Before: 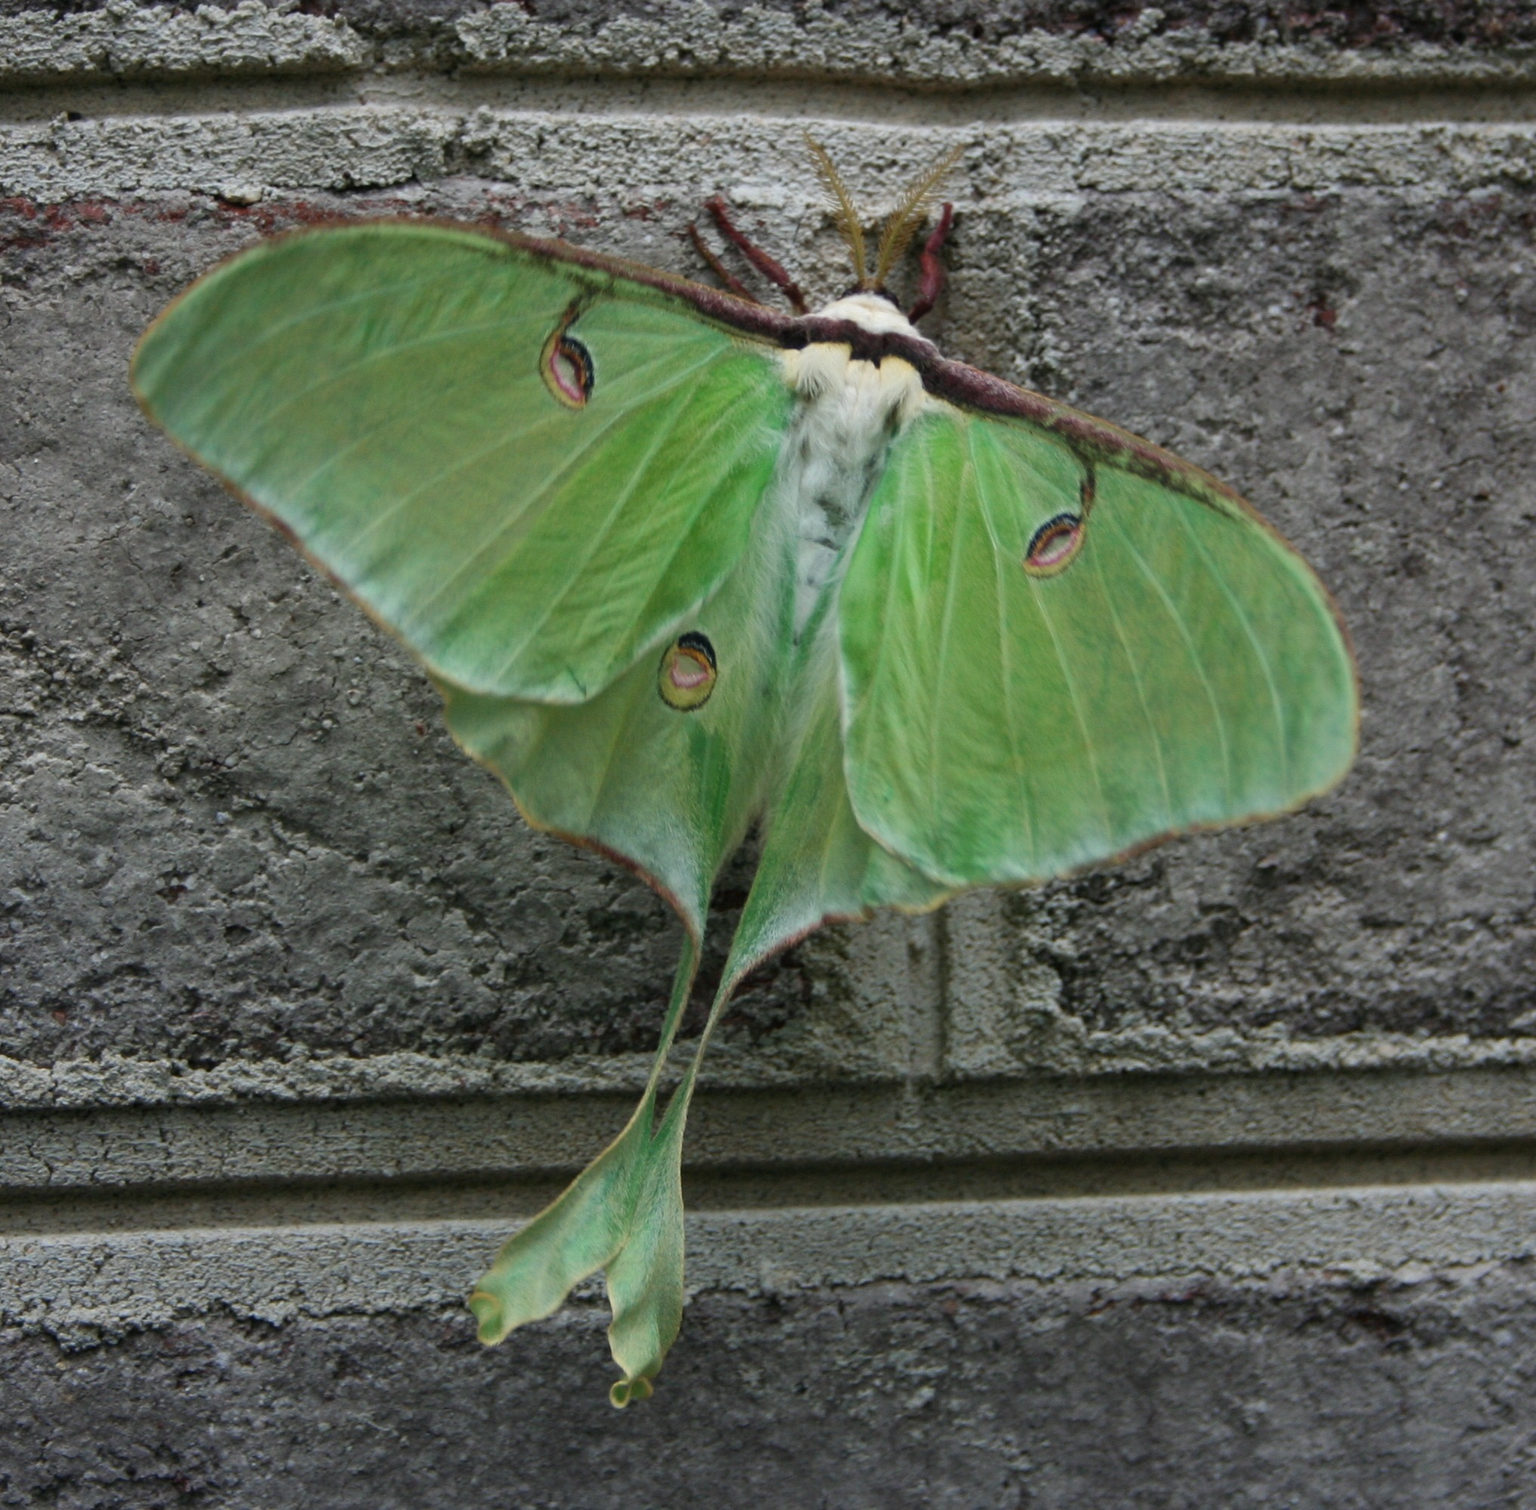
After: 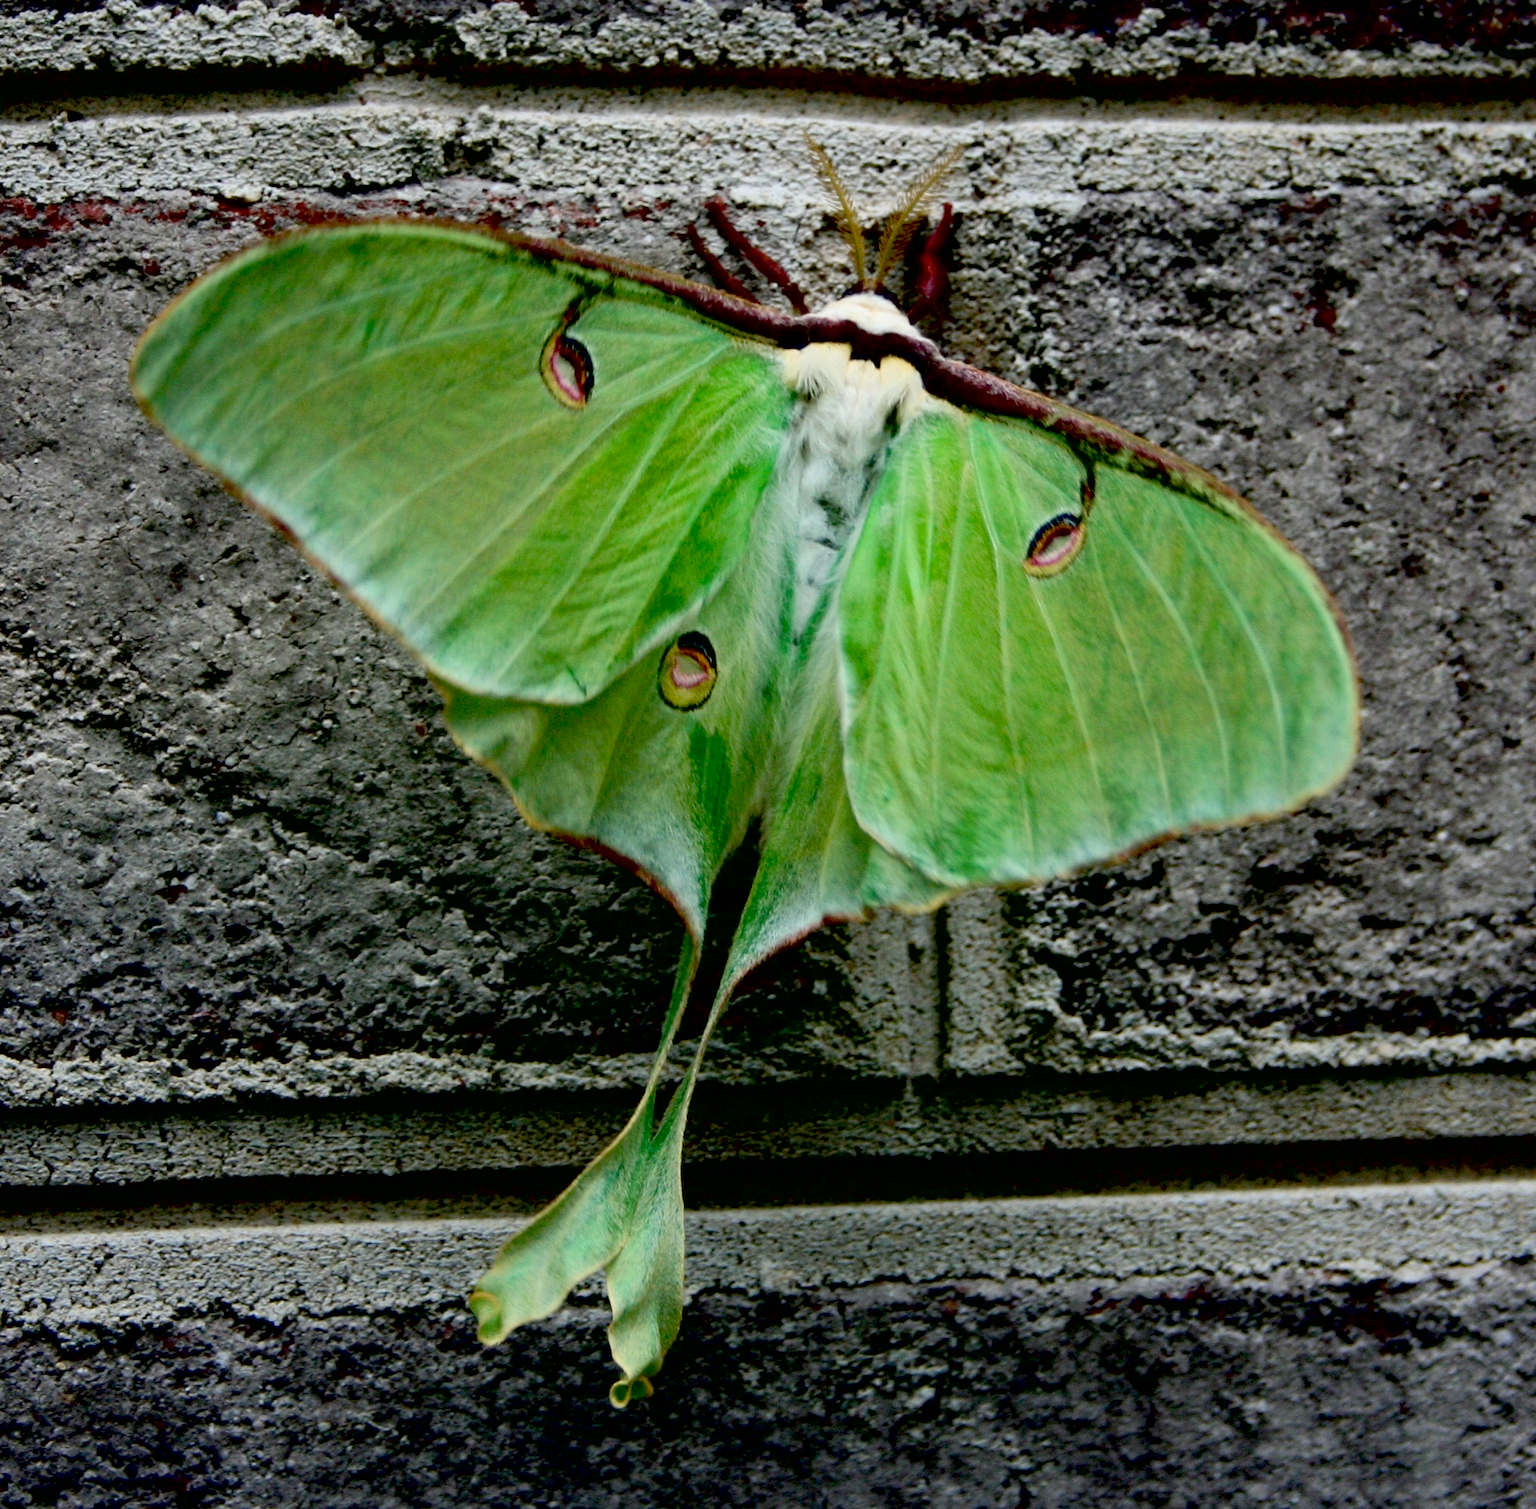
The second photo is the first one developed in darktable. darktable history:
exposure: black level correction 0.047, exposure 0.013 EV, compensate highlight preservation false
contrast brightness saturation: contrast 0.2, brightness 0.15, saturation 0.14
